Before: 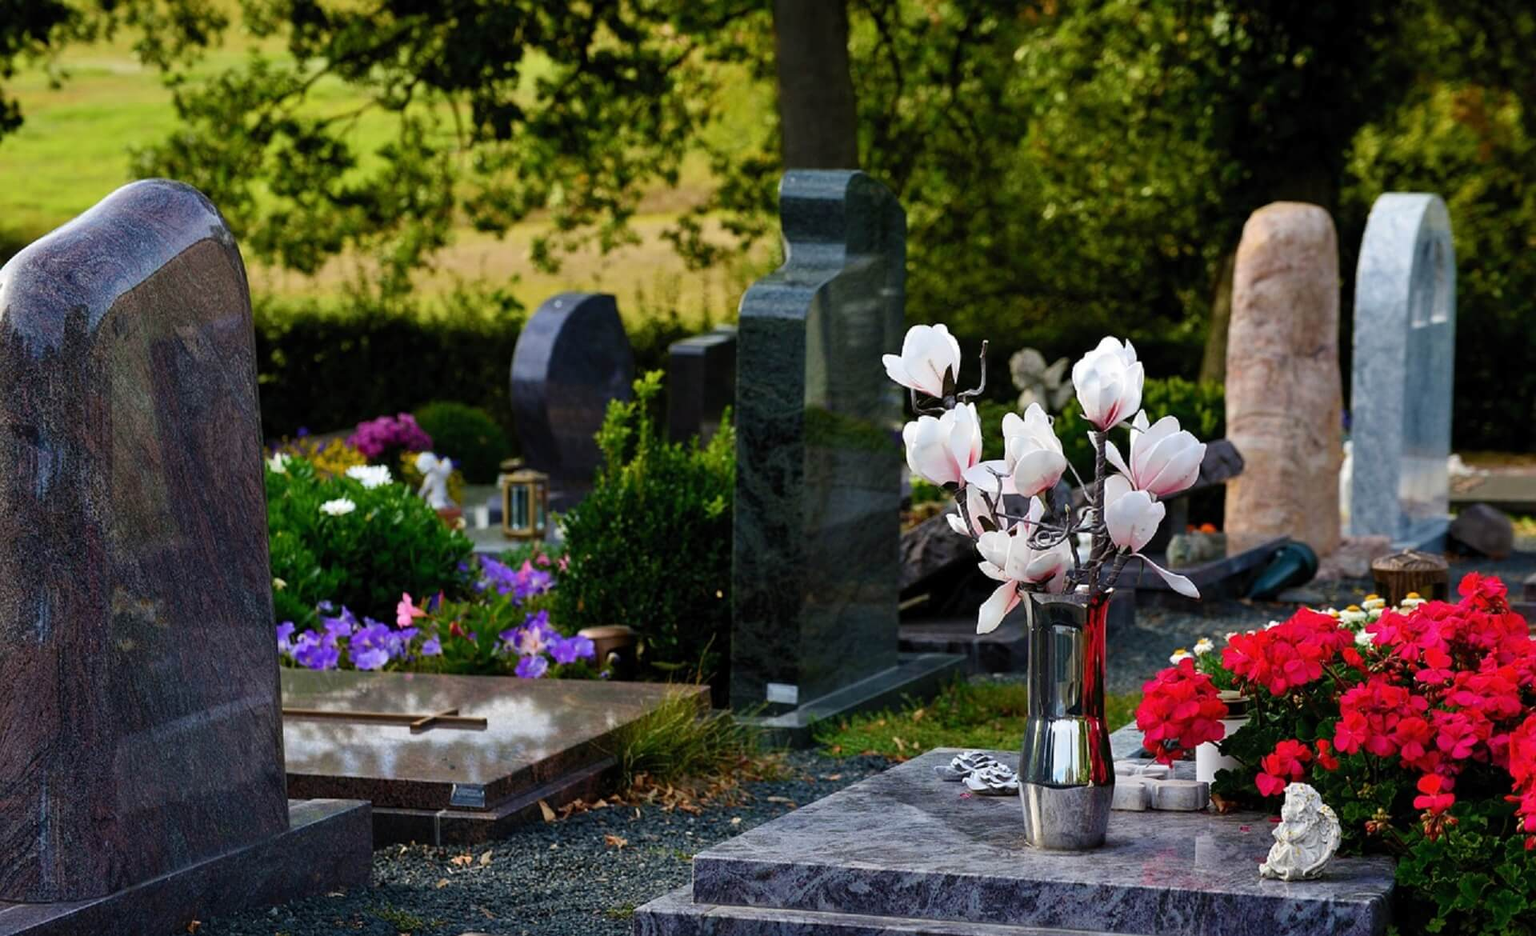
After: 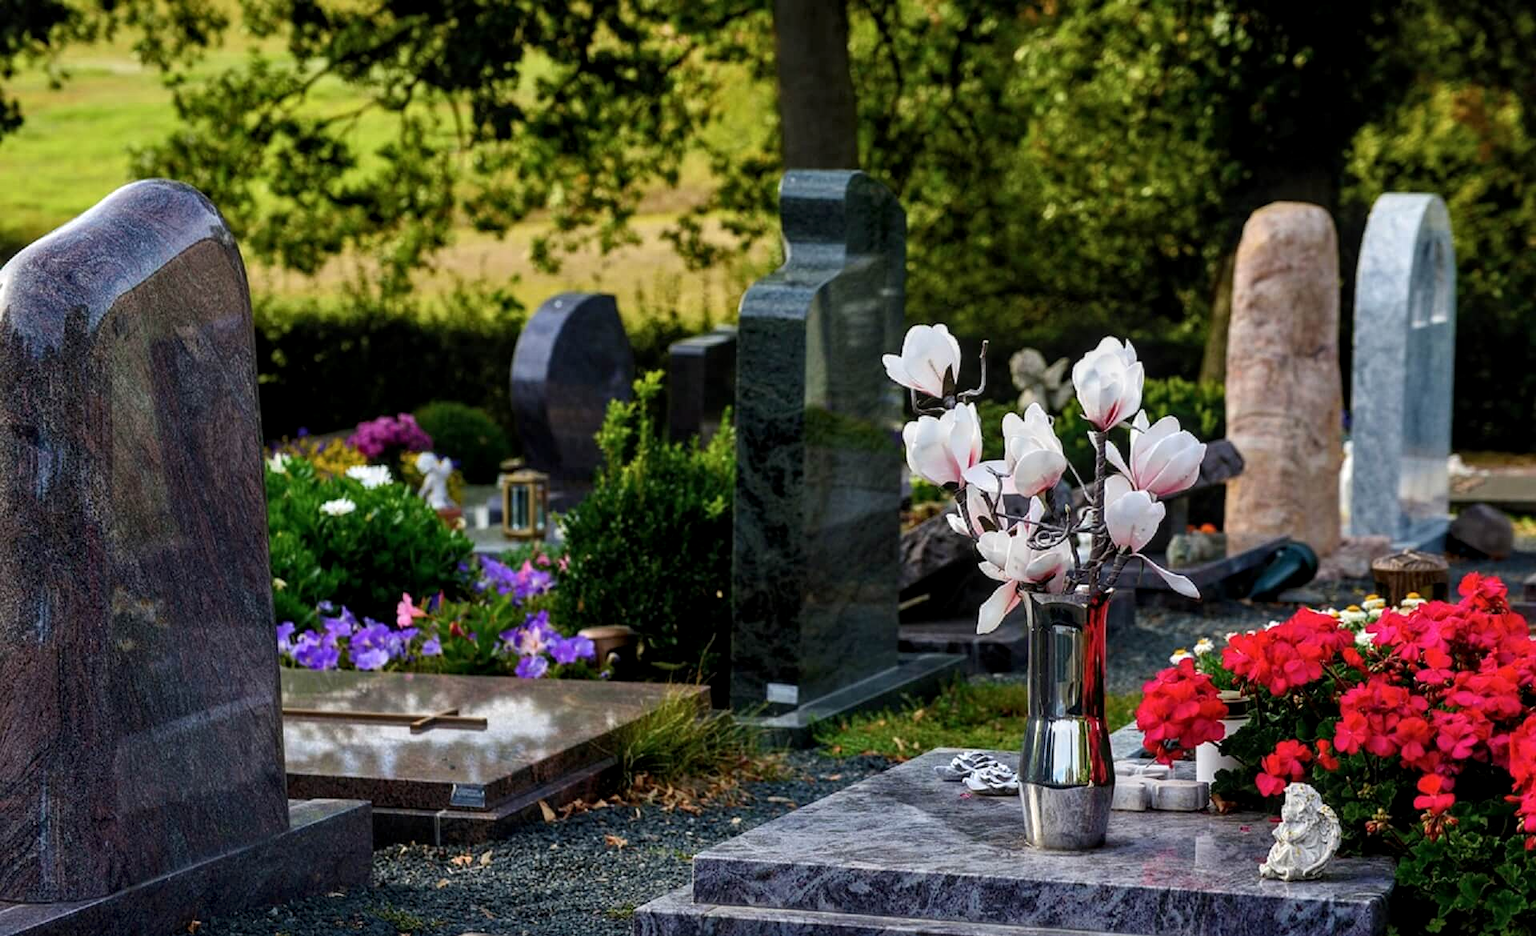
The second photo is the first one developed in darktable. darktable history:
local contrast: detail 130%
tone equalizer: -8 EV 0.048 EV
